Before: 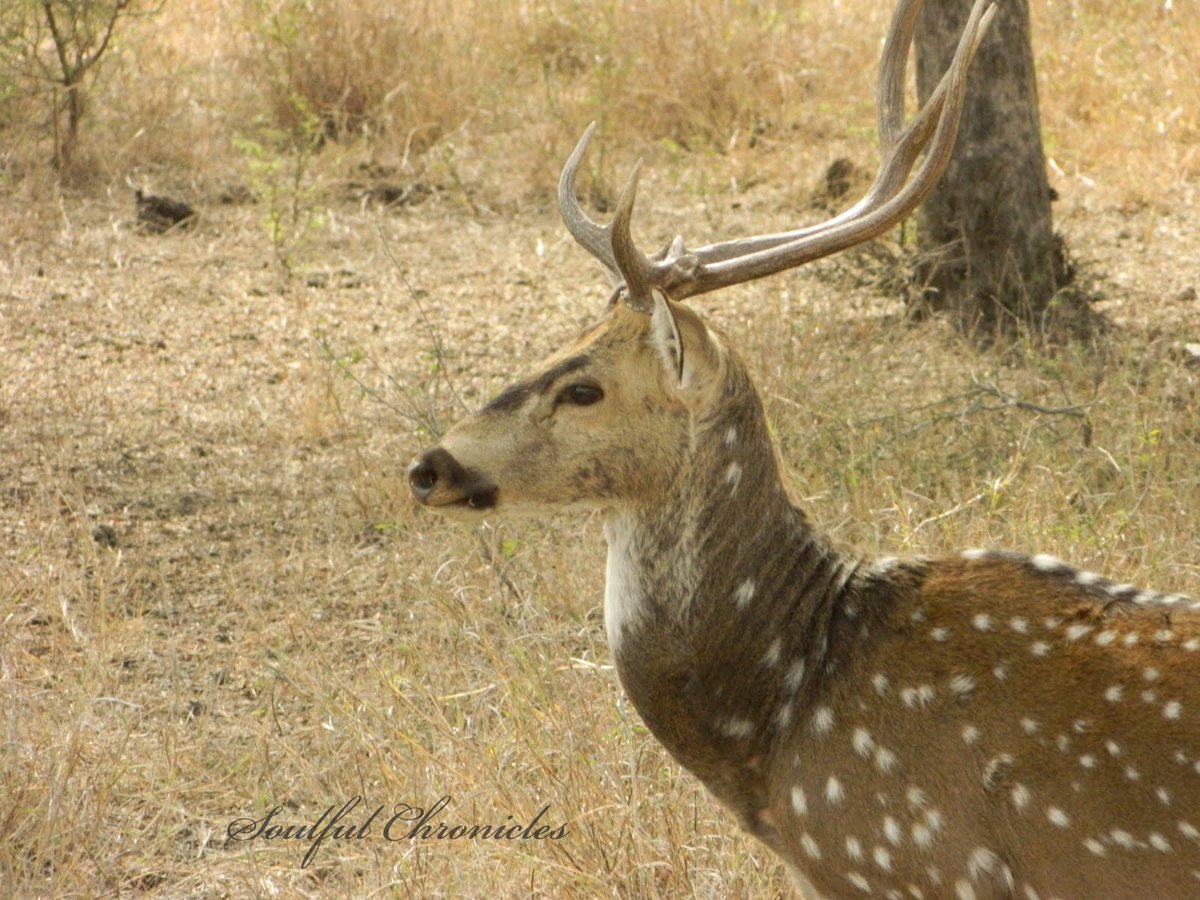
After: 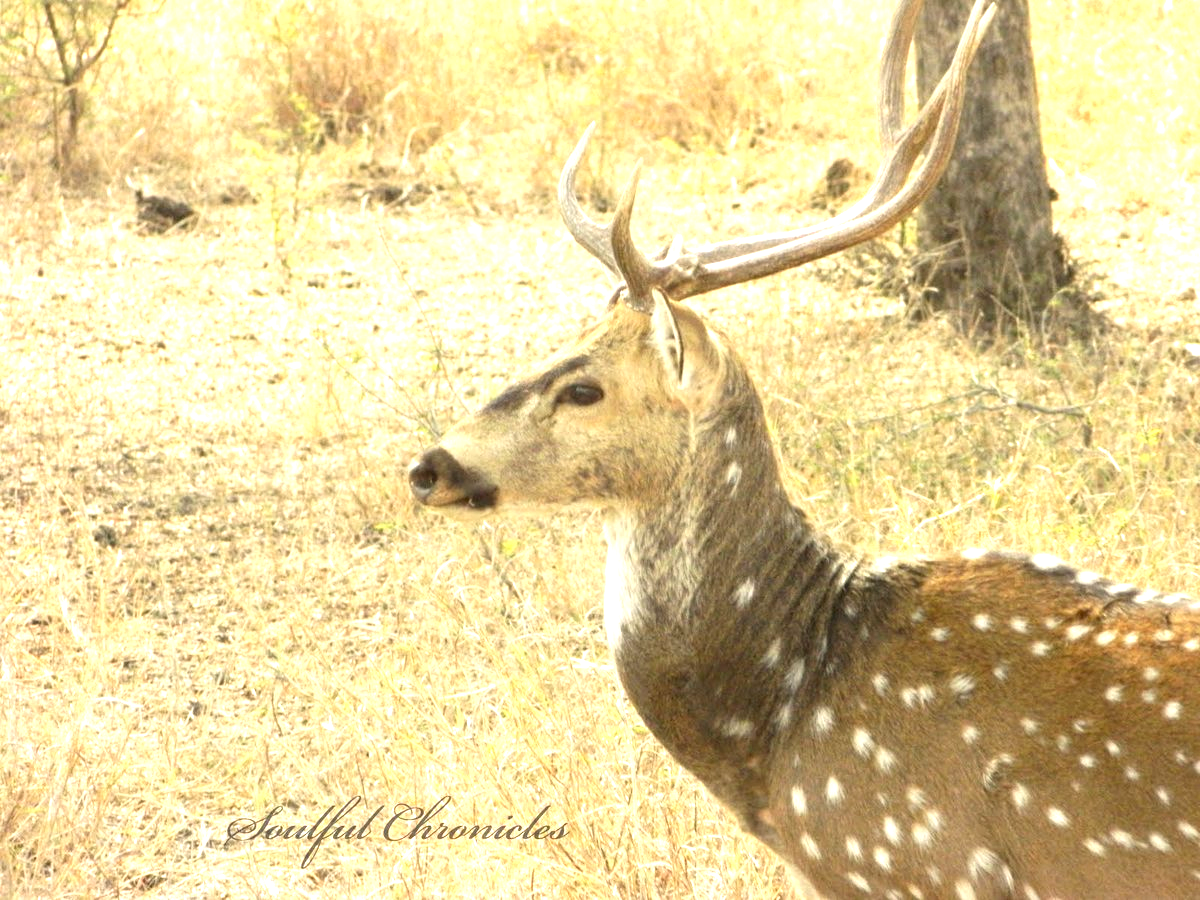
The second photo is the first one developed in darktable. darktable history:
exposure: black level correction 0, exposure 1.335 EV, compensate highlight preservation false
